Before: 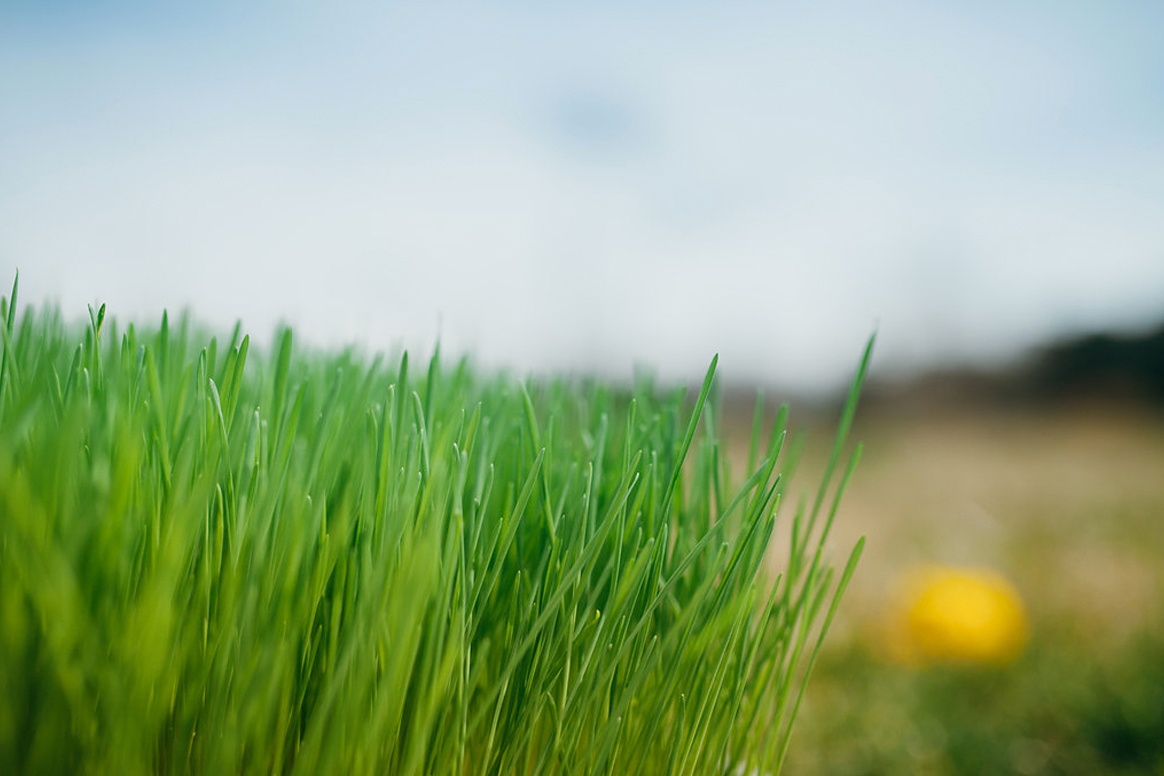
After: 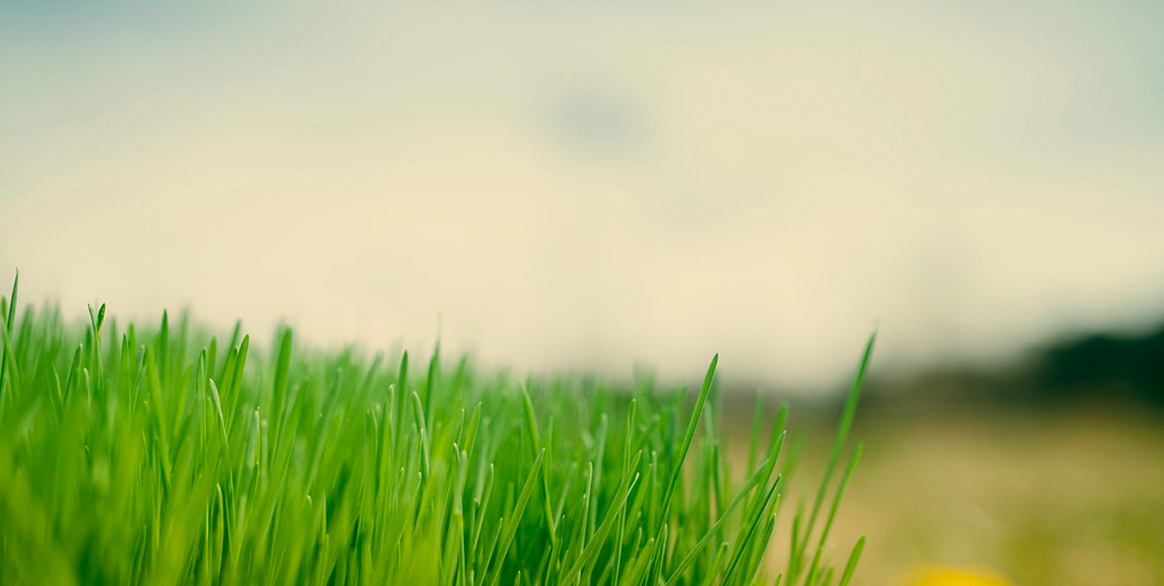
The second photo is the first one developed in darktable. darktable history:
crop: bottom 24.392%
color correction: highlights a* 4.99, highlights b* 23.58, shadows a* -16.27, shadows b* 3.81
